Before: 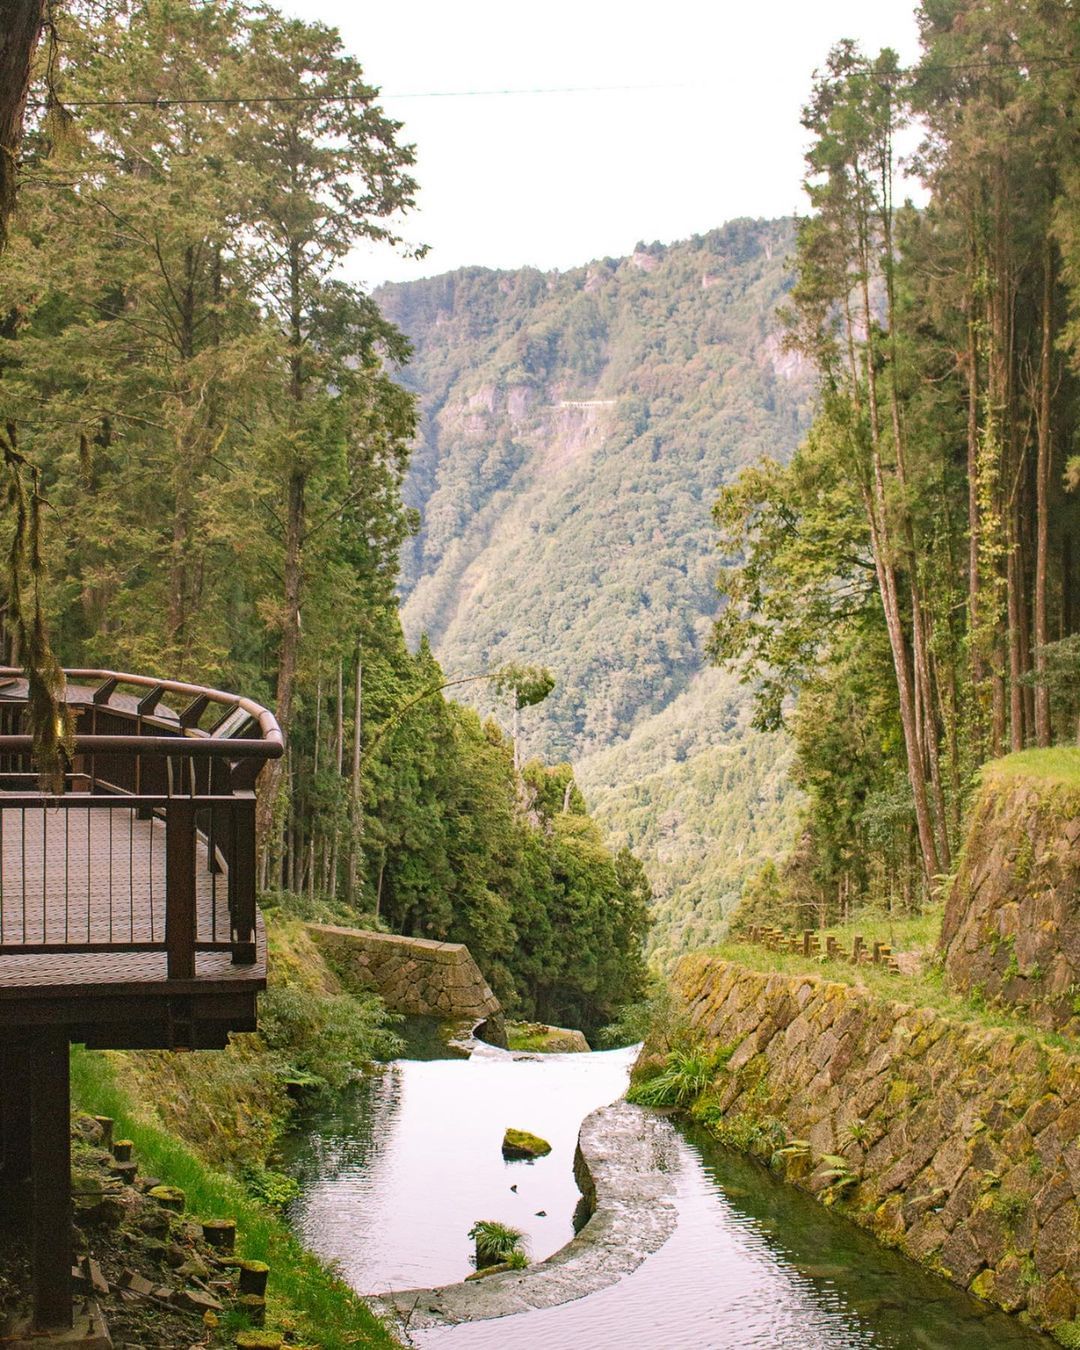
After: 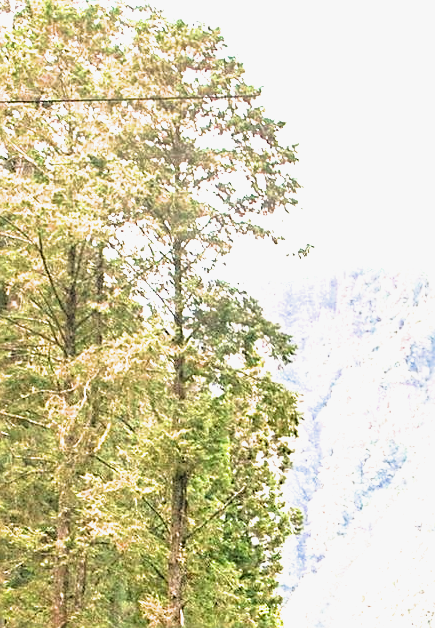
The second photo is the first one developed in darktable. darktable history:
sharpen: on, module defaults
crop and rotate: left 10.92%, top 0.1%, right 48.768%, bottom 53.332%
exposure: black level correction 0, exposure 1.629 EV, compensate highlight preservation false
shadows and highlights: shadows -20.03, white point adjustment -1.96, highlights -34.96, highlights color adjustment 40.46%
filmic rgb: black relative exposure -8.71 EV, white relative exposure 2.67 EV, target black luminance 0%, target white luminance 99.977%, hardness 6.26, latitude 75.72%, contrast 1.318, highlights saturation mix -5.83%, iterations of high-quality reconstruction 0
